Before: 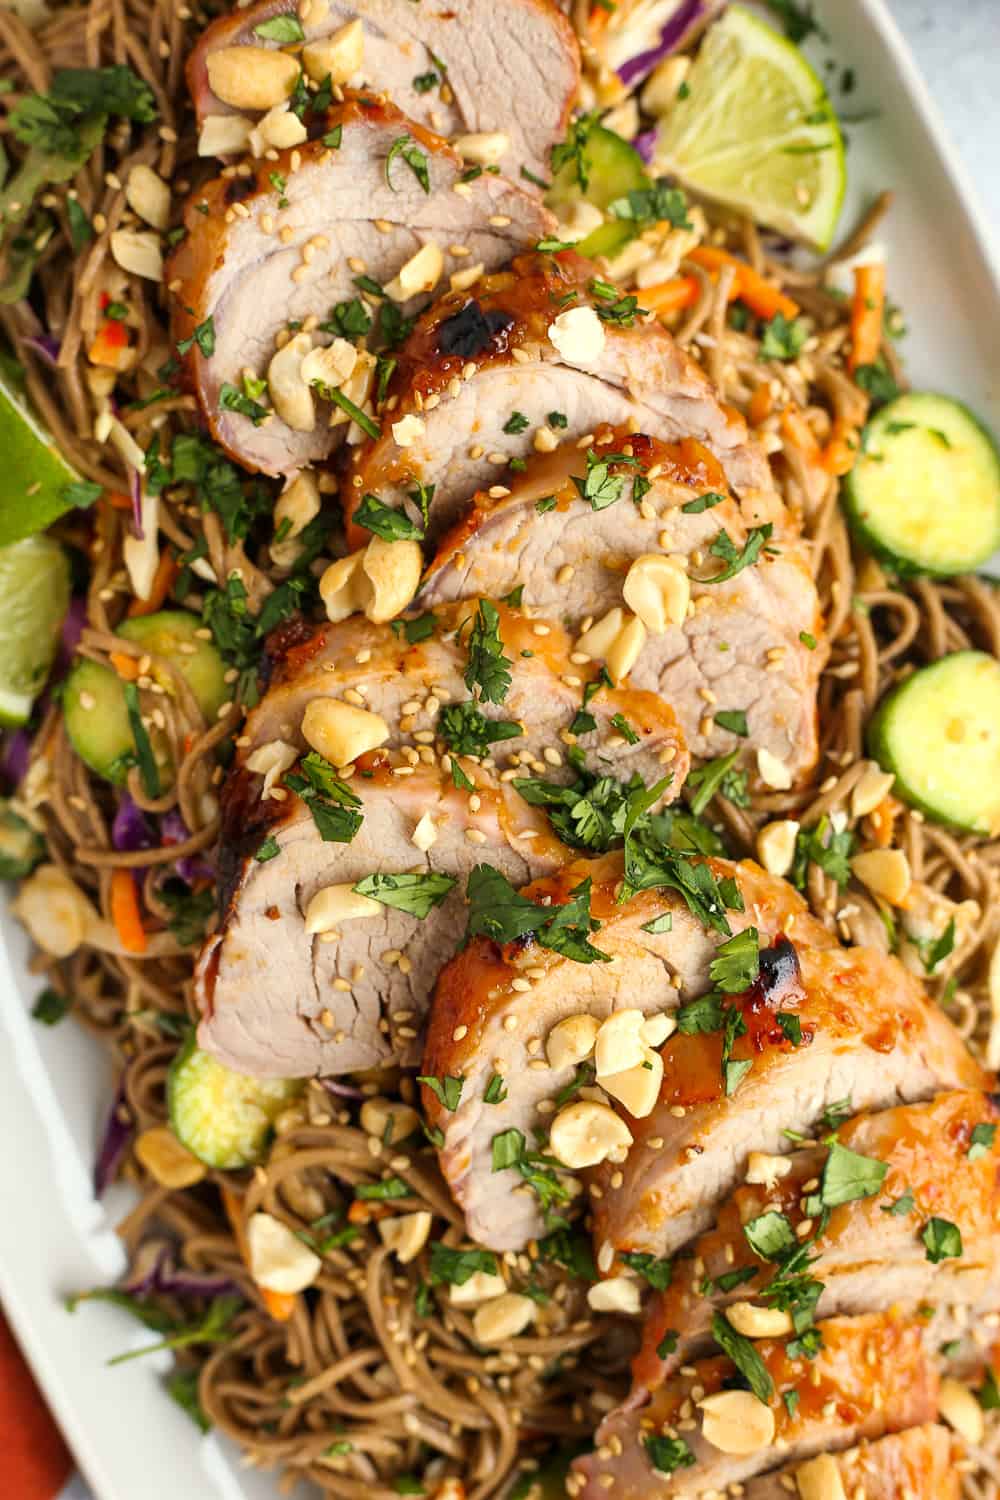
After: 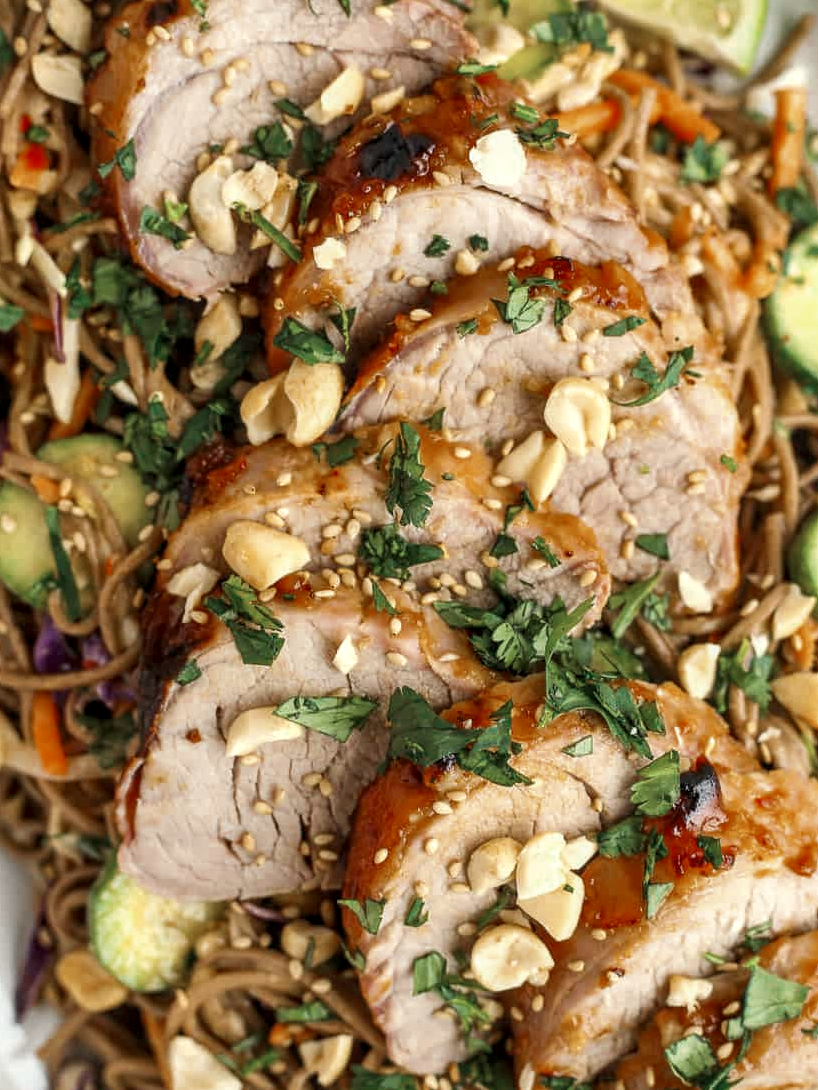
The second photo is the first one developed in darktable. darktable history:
crop: left 7.901%, top 11.839%, right 10.214%, bottom 15.441%
local contrast: on, module defaults
color zones: curves: ch0 [(0, 0.5) (0.125, 0.4) (0.25, 0.5) (0.375, 0.4) (0.5, 0.4) (0.625, 0.35) (0.75, 0.35) (0.875, 0.5)]; ch1 [(0, 0.35) (0.125, 0.45) (0.25, 0.35) (0.375, 0.35) (0.5, 0.35) (0.625, 0.35) (0.75, 0.45) (0.875, 0.35)]; ch2 [(0, 0.6) (0.125, 0.5) (0.25, 0.5) (0.375, 0.6) (0.5, 0.6) (0.625, 0.5) (0.75, 0.5) (0.875, 0.5)]
